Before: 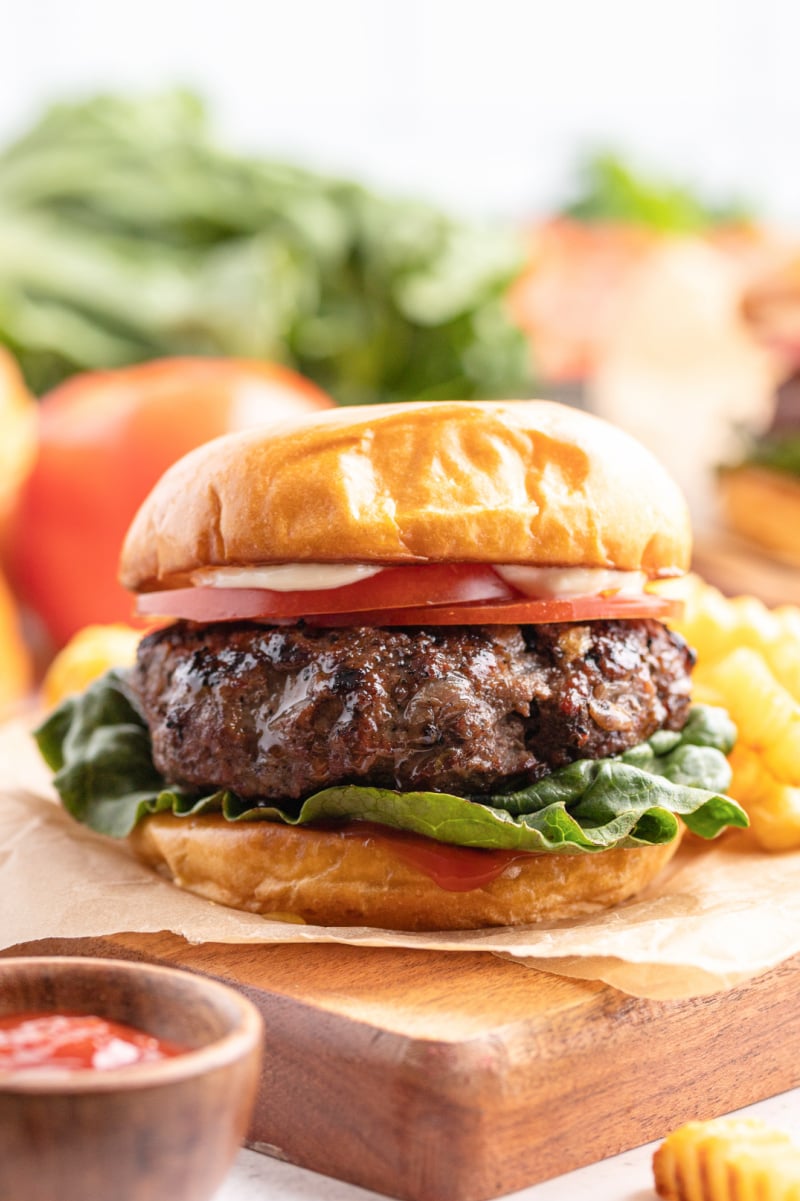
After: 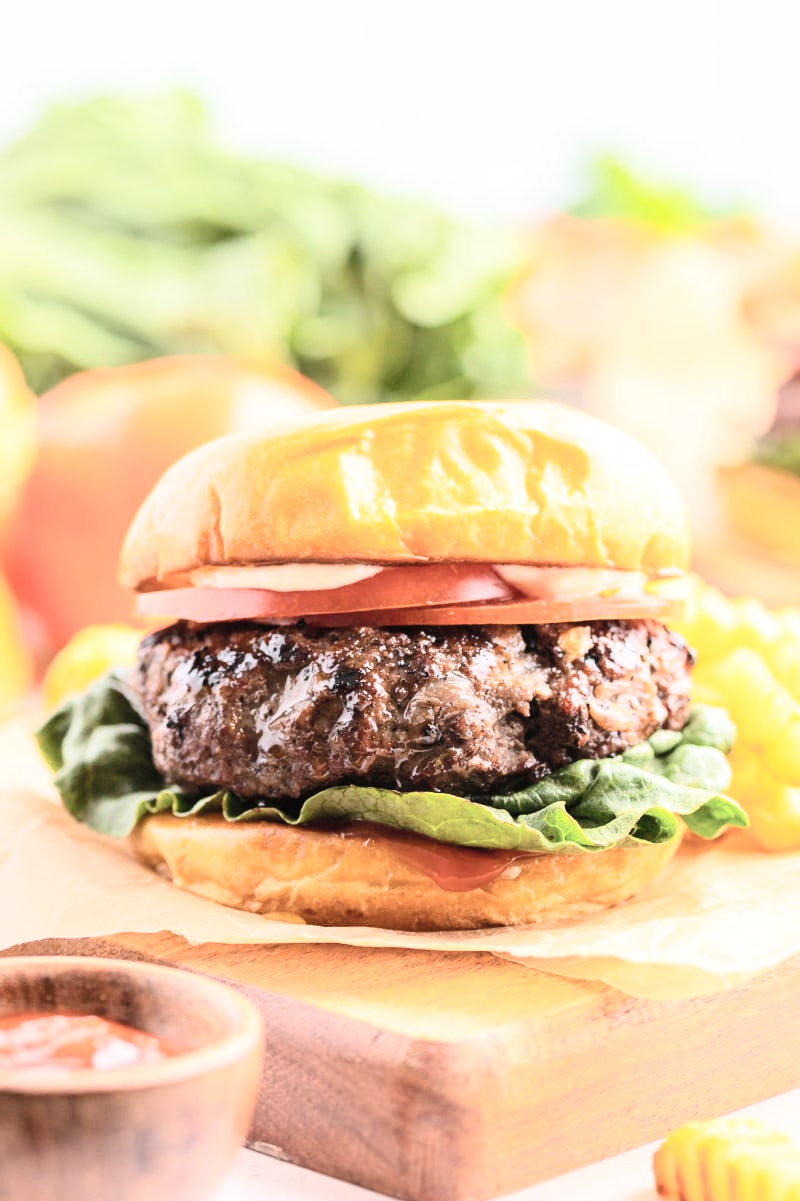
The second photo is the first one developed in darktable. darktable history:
tone curve: curves: ch0 [(0, 0) (0.003, 0.004) (0.011, 0.015) (0.025, 0.034) (0.044, 0.061) (0.069, 0.095) (0.1, 0.137) (0.136, 0.186) (0.177, 0.243) (0.224, 0.307) (0.277, 0.416) (0.335, 0.533) (0.399, 0.641) (0.468, 0.748) (0.543, 0.829) (0.623, 0.886) (0.709, 0.924) (0.801, 0.951) (0.898, 0.975) (1, 1)], color space Lab, independent channels, preserve colors none
